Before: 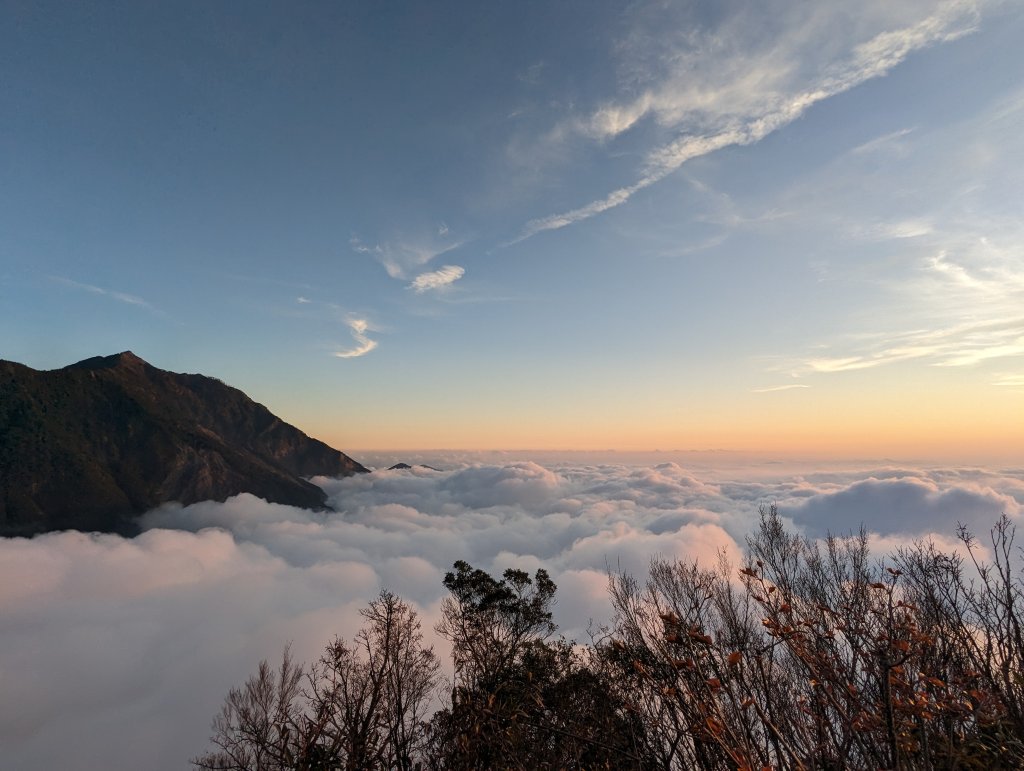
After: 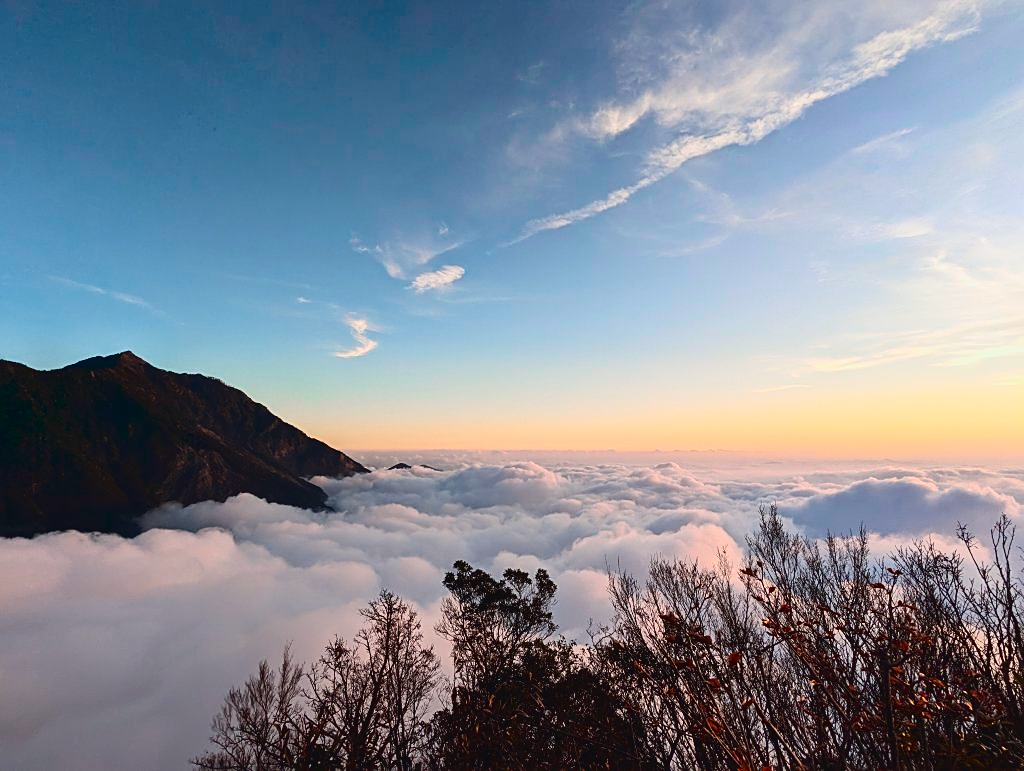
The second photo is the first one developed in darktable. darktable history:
tone curve: curves: ch0 [(0, 0.031) (0.139, 0.084) (0.311, 0.278) (0.495, 0.544) (0.718, 0.816) (0.841, 0.909) (1, 0.967)]; ch1 [(0, 0) (0.272, 0.249) (0.388, 0.385) (0.479, 0.456) (0.495, 0.497) (0.538, 0.55) (0.578, 0.595) (0.707, 0.778) (1, 1)]; ch2 [(0, 0) (0.125, 0.089) (0.353, 0.329) (0.443, 0.408) (0.502, 0.495) (0.56, 0.553) (0.608, 0.631) (1, 1)], color space Lab, independent channels, preserve colors none
sharpen: on, module defaults
